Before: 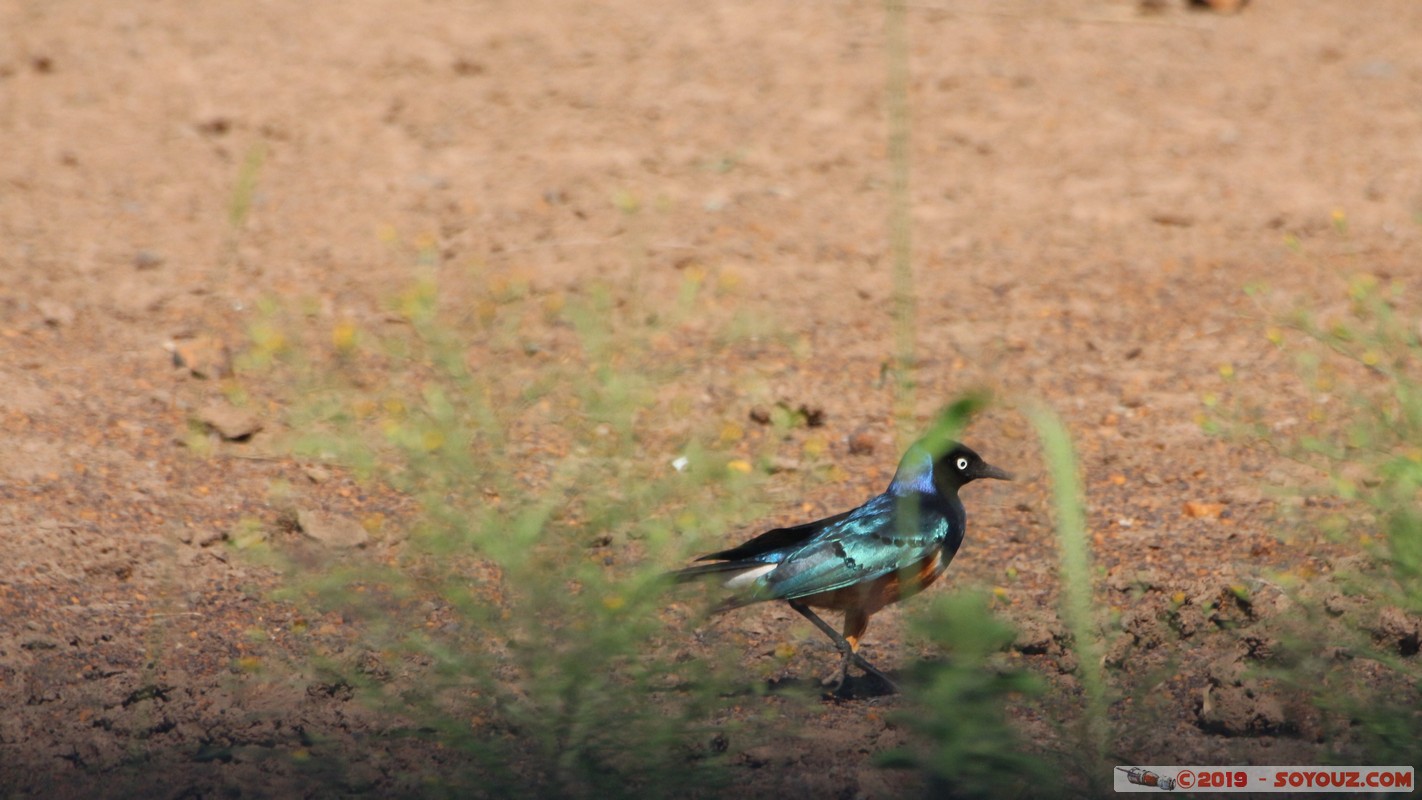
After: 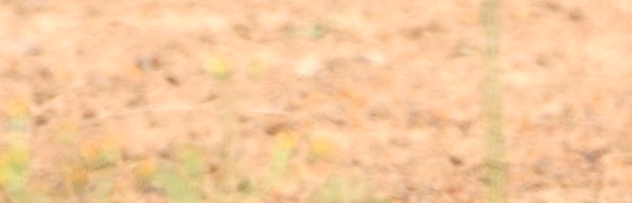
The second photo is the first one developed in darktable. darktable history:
crop: left 28.751%, top 16.874%, right 26.748%, bottom 57.632%
exposure: black level correction 0, exposure 0.702 EV, compensate highlight preservation false
